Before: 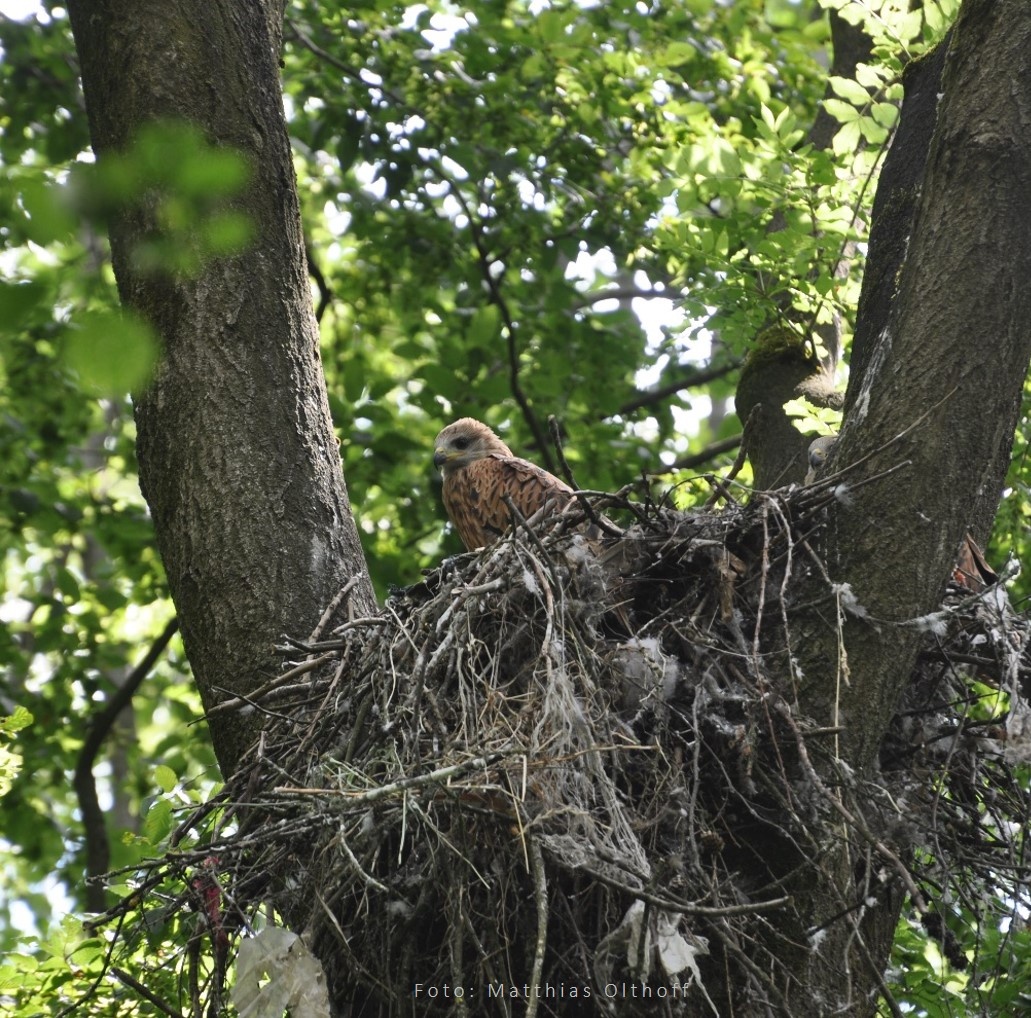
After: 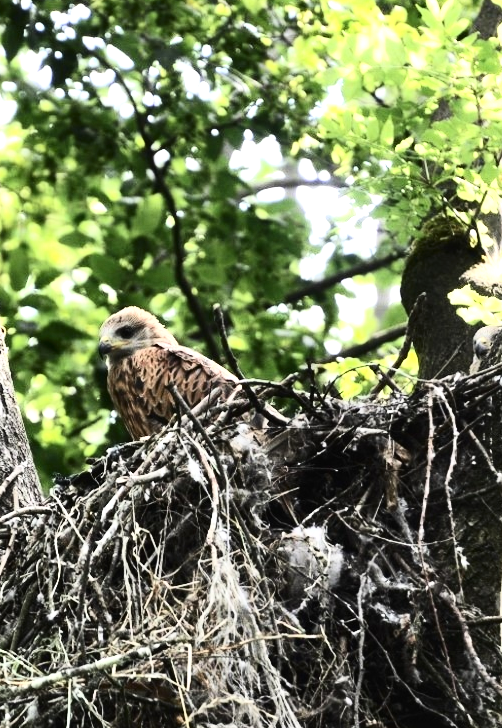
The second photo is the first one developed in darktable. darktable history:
tone equalizer: -8 EV -1.09 EV, -7 EV -1.05 EV, -6 EV -0.832 EV, -5 EV -0.594 EV, -3 EV 0.545 EV, -2 EV 0.861 EV, -1 EV 0.995 EV, +0 EV 1.08 EV
contrast brightness saturation: contrast 0.391, brightness 0.113
crop: left 32.546%, top 10.961%, right 18.759%, bottom 17.456%
